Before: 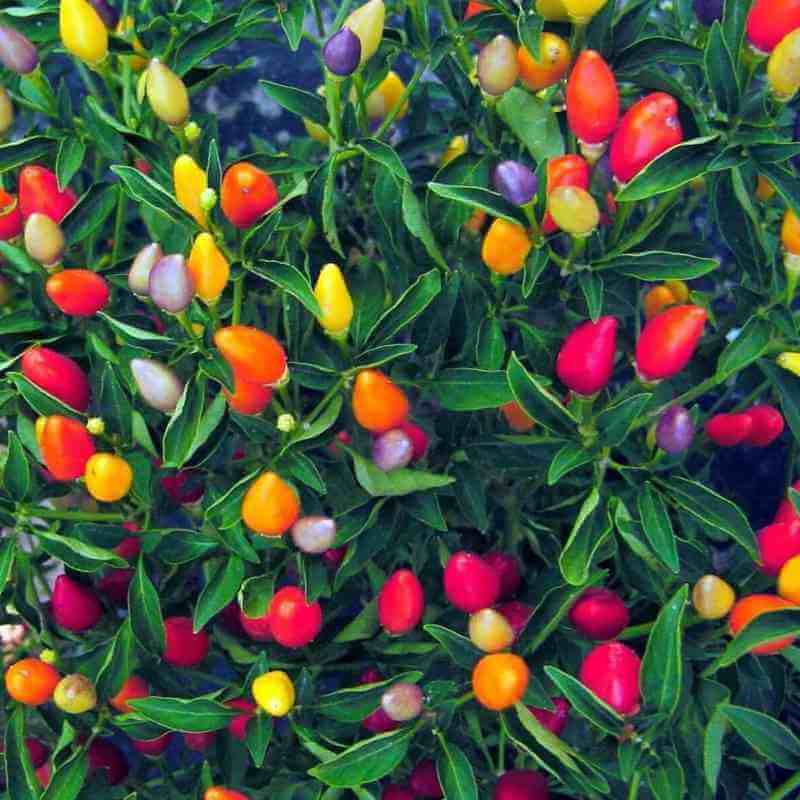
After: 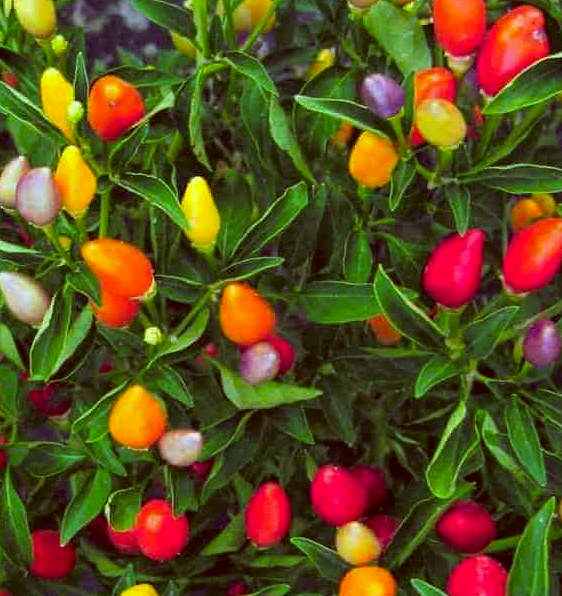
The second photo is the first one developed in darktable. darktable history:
color correction: highlights a* -6, highlights b* 9.35, shadows a* 10.37, shadows b* 23.78
crop and rotate: left 16.679%, top 10.974%, right 12.966%, bottom 14.462%
